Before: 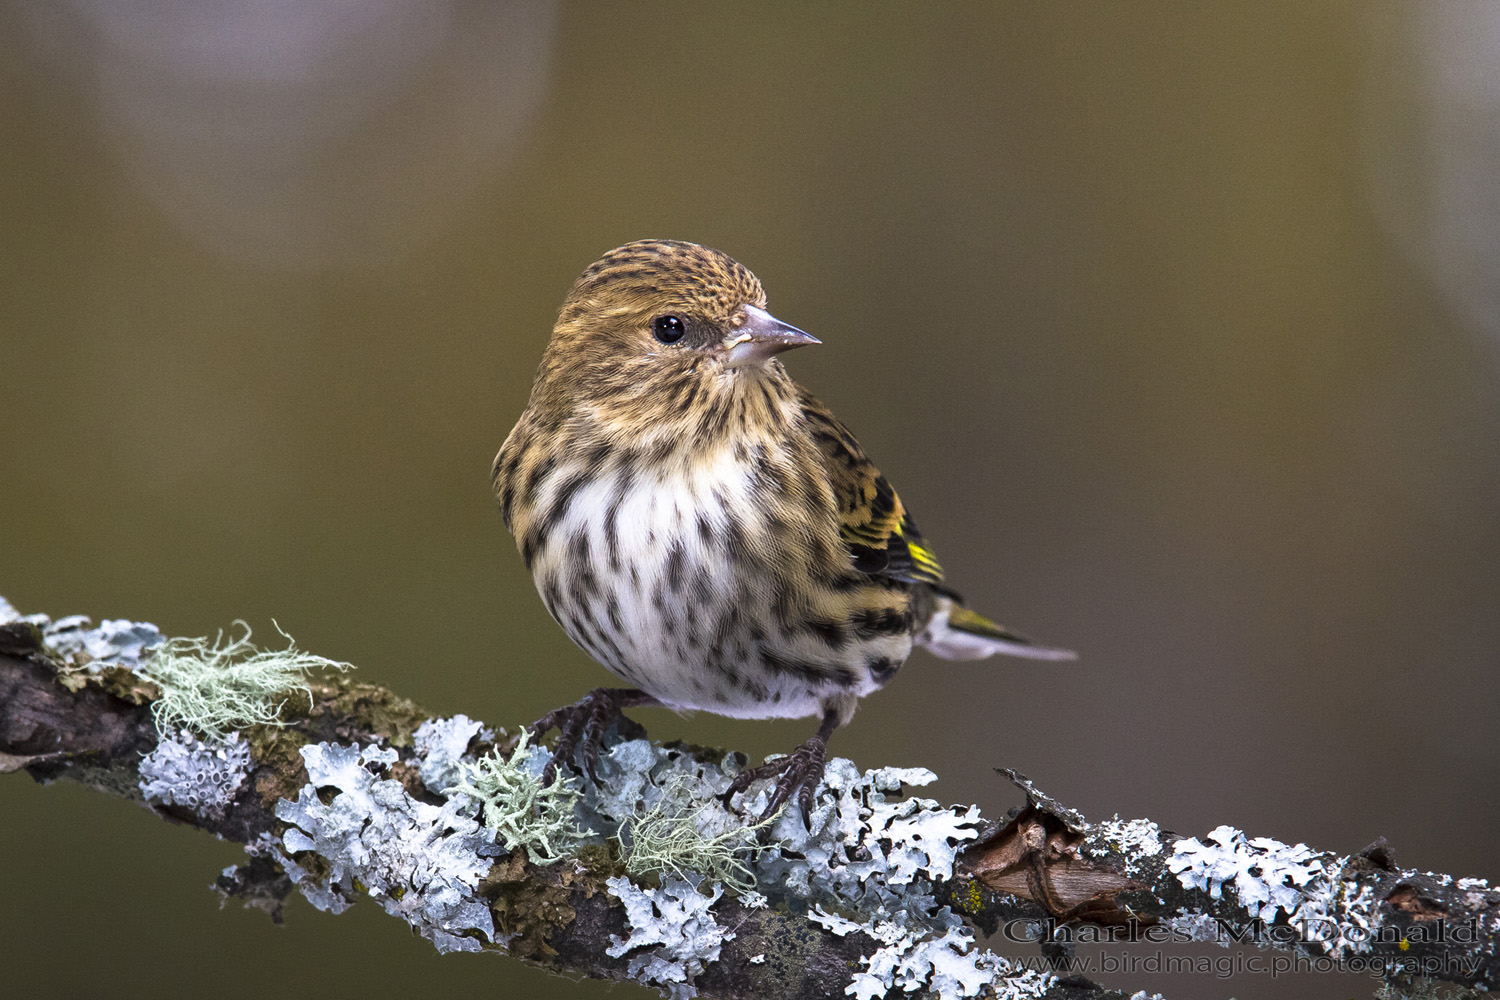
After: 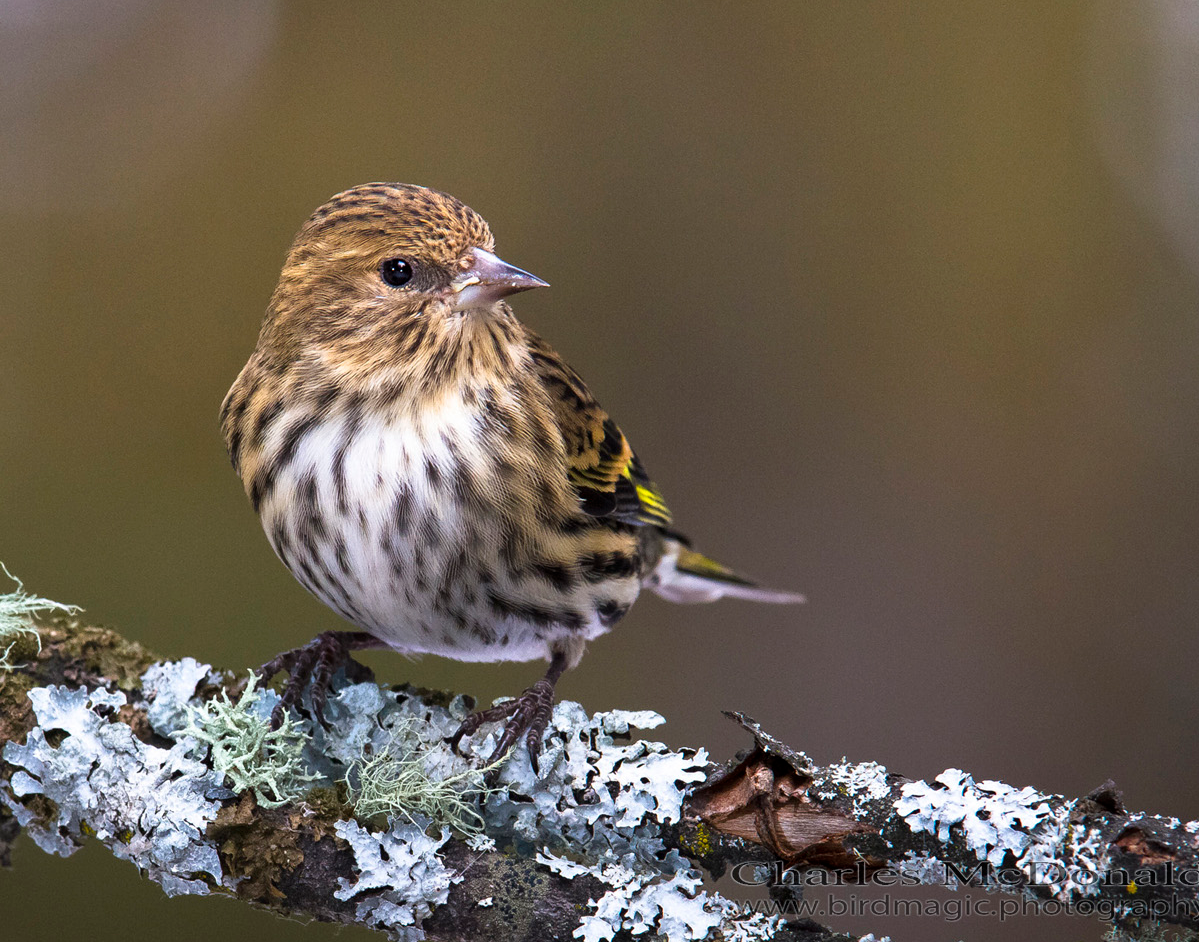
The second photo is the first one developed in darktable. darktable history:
crop and rotate: left 18.185%, top 5.796%, right 1.846%
